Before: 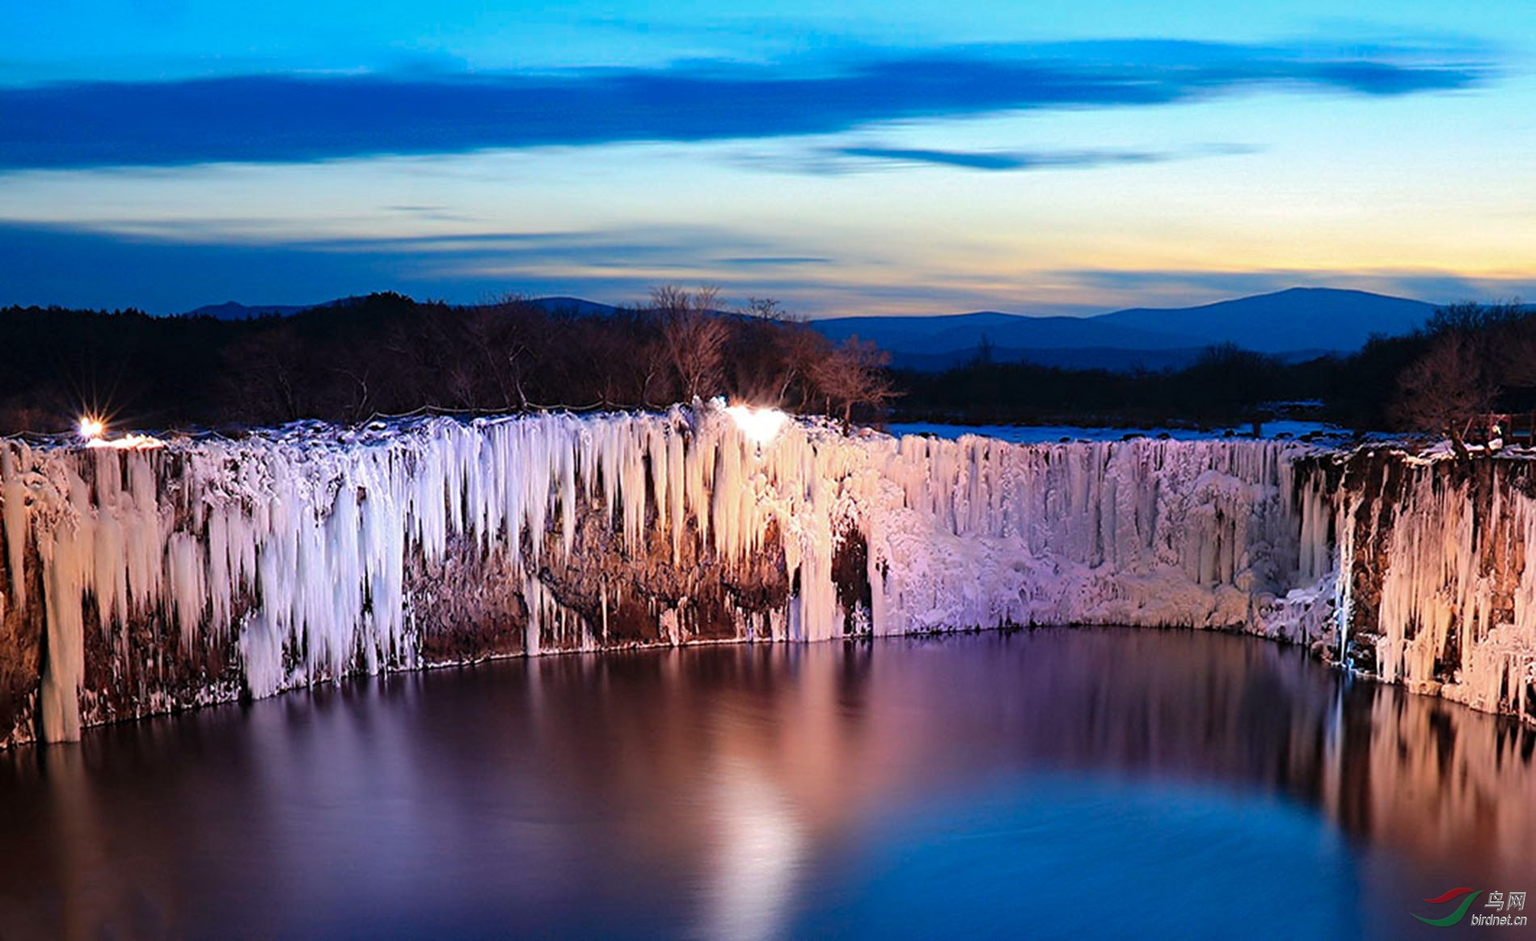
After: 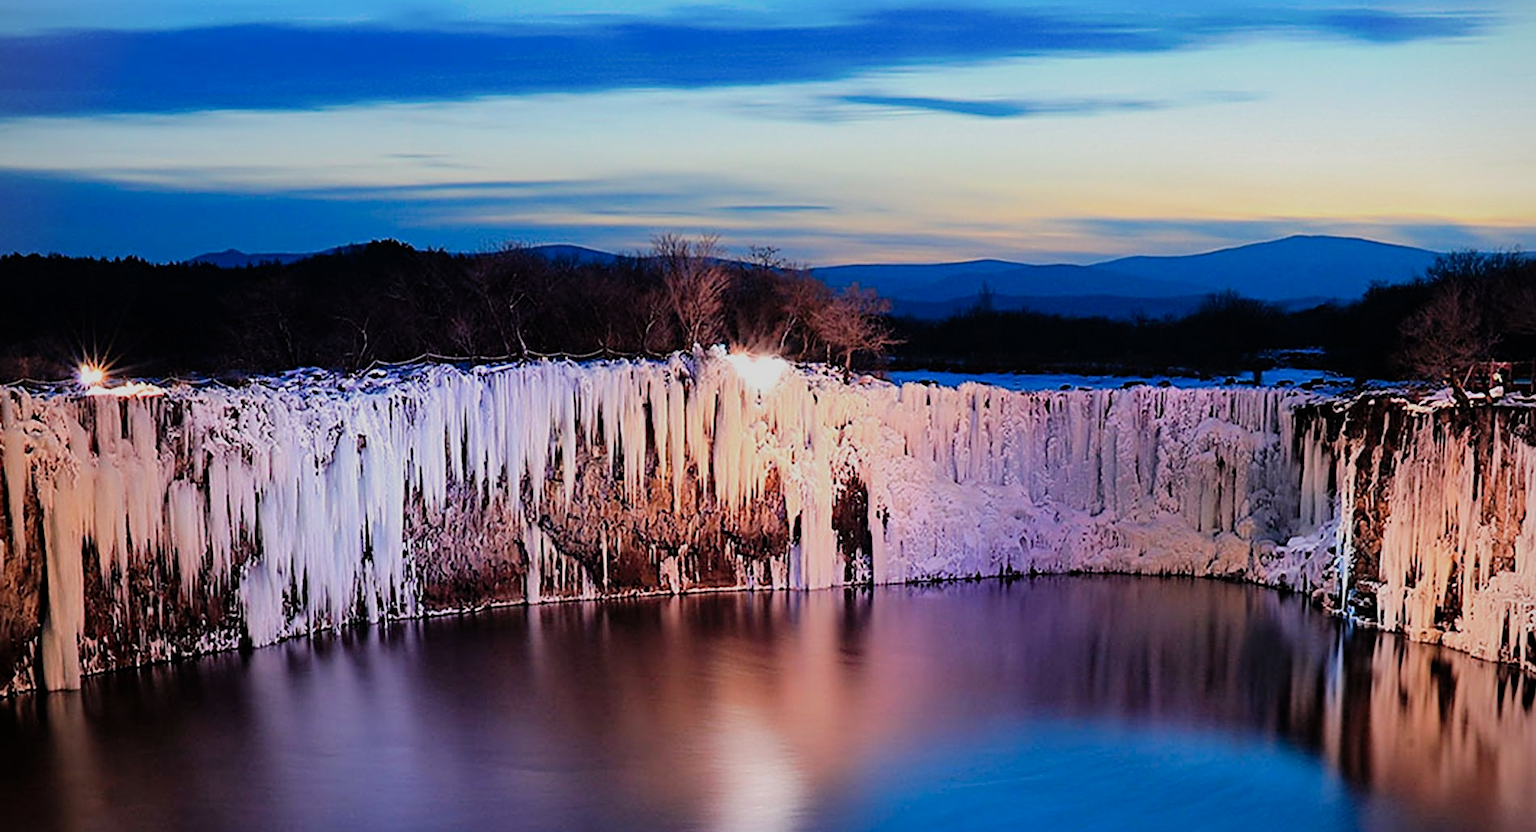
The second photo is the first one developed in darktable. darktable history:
sharpen: on, module defaults
filmic rgb: black relative exposure -7.65 EV, white relative exposure 4.56 EV, hardness 3.61
levels: levels [0, 0.478, 1]
vignetting: fall-off start 91.59%, brightness -0.281
crop and rotate: top 5.614%, bottom 5.925%
